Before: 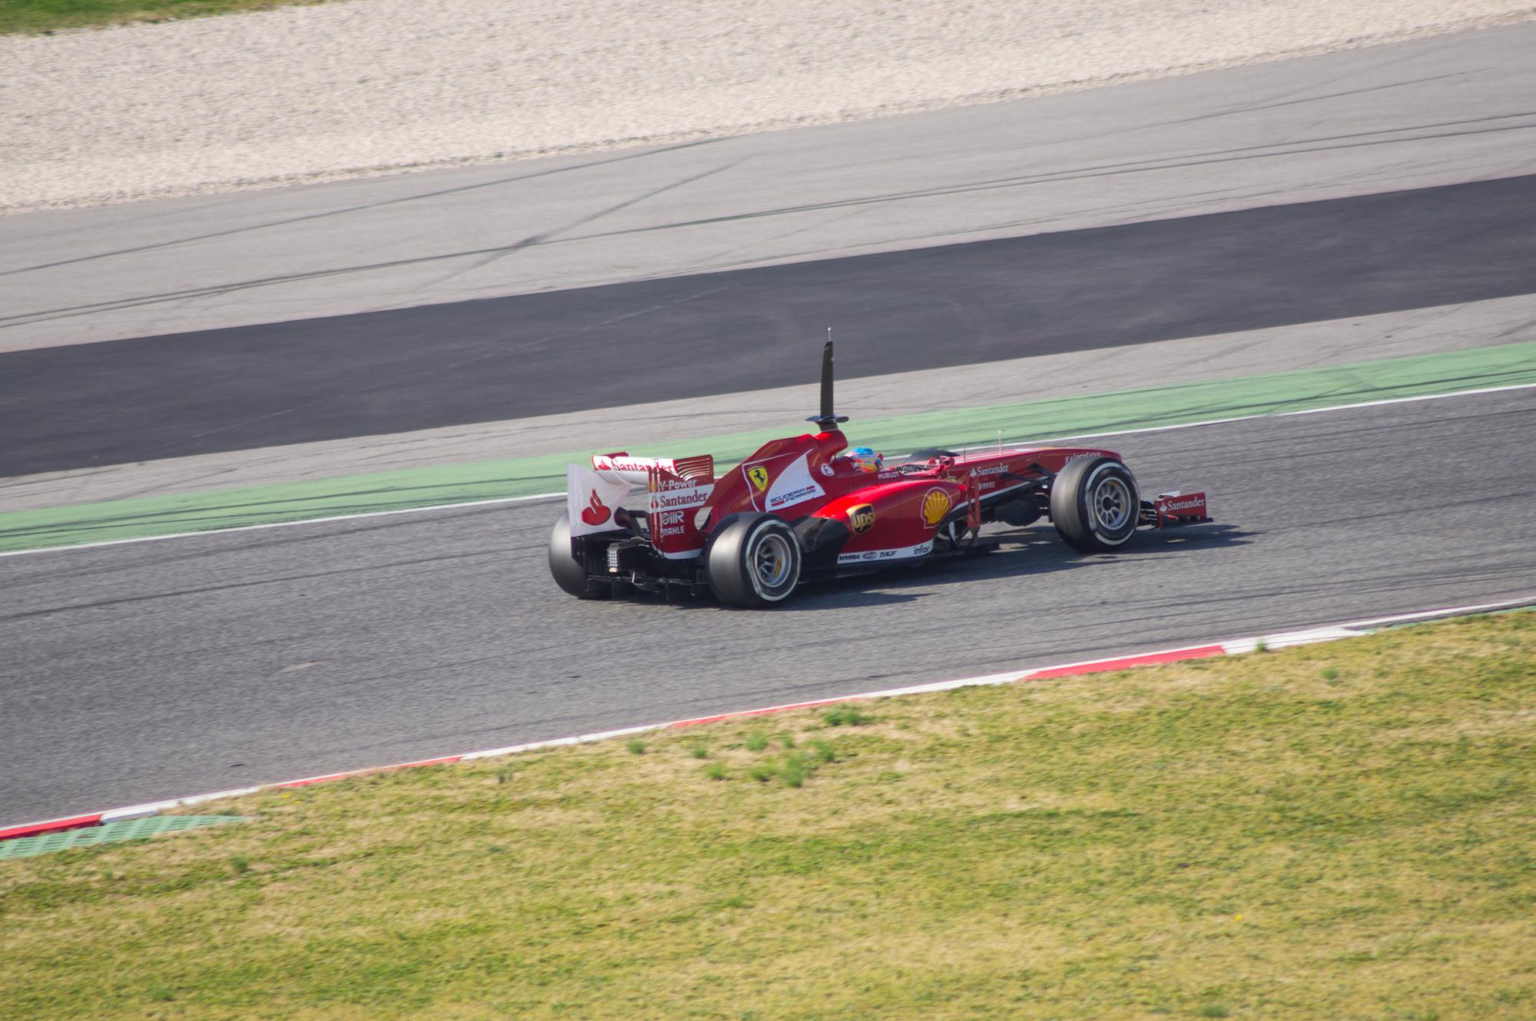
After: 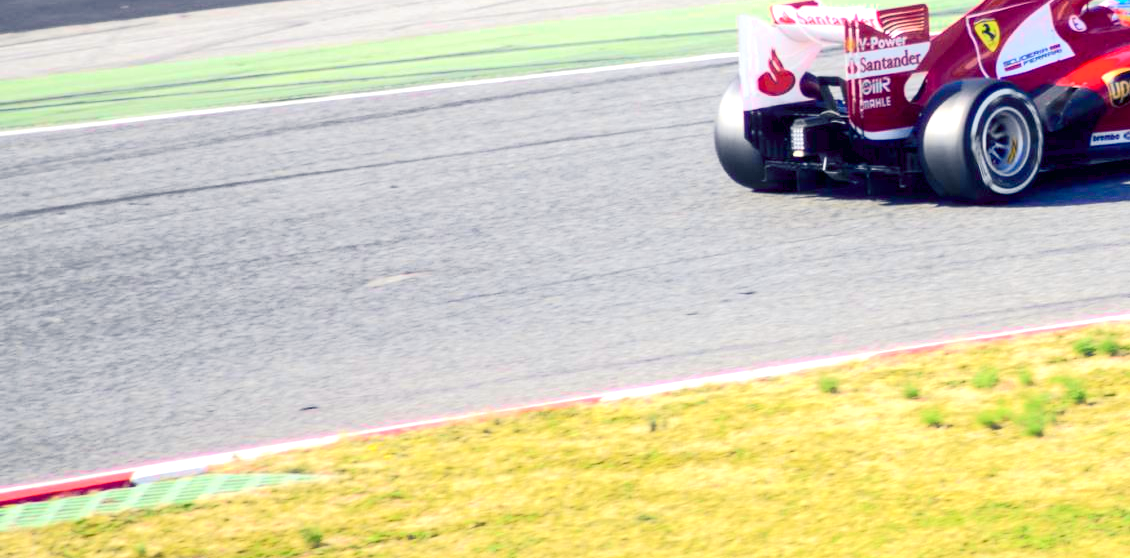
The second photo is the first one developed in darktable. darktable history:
tone curve: curves: ch0 [(0, 0.006) (0.037, 0.022) (0.123, 0.105) (0.19, 0.173) (0.277, 0.279) (0.474, 0.517) (0.597, 0.662) (0.687, 0.774) (0.855, 0.891) (1, 0.982)]; ch1 [(0, 0) (0.243, 0.245) (0.422, 0.415) (0.493, 0.498) (0.508, 0.503) (0.531, 0.55) (0.551, 0.582) (0.626, 0.672) (0.694, 0.732) (1, 1)]; ch2 [(0, 0) (0.249, 0.216) (0.356, 0.329) (0.424, 0.442) (0.476, 0.477) (0.498, 0.503) (0.517, 0.524) (0.532, 0.547) (0.562, 0.592) (0.614, 0.657) (0.706, 0.748) (0.808, 0.809) (0.991, 0.968)], color space Lab, independent channels, preserve colors none
crop: top 44.313%, right 43.478%, bottom 13.315%
tone equalizer: edges refinement/feathering 500, mask exposure compensation -1.57 EV, preserve details no
exposure: black level correction 0.008, exposure 0.975 EV, compensate highlight preservation false
color balance rgb: shadows lift › luminance -40.826%, shadows lift › chroma 14.128%, shadows lift › hue 257.17°, perceptual saturation grading › global saturation 0.395%
